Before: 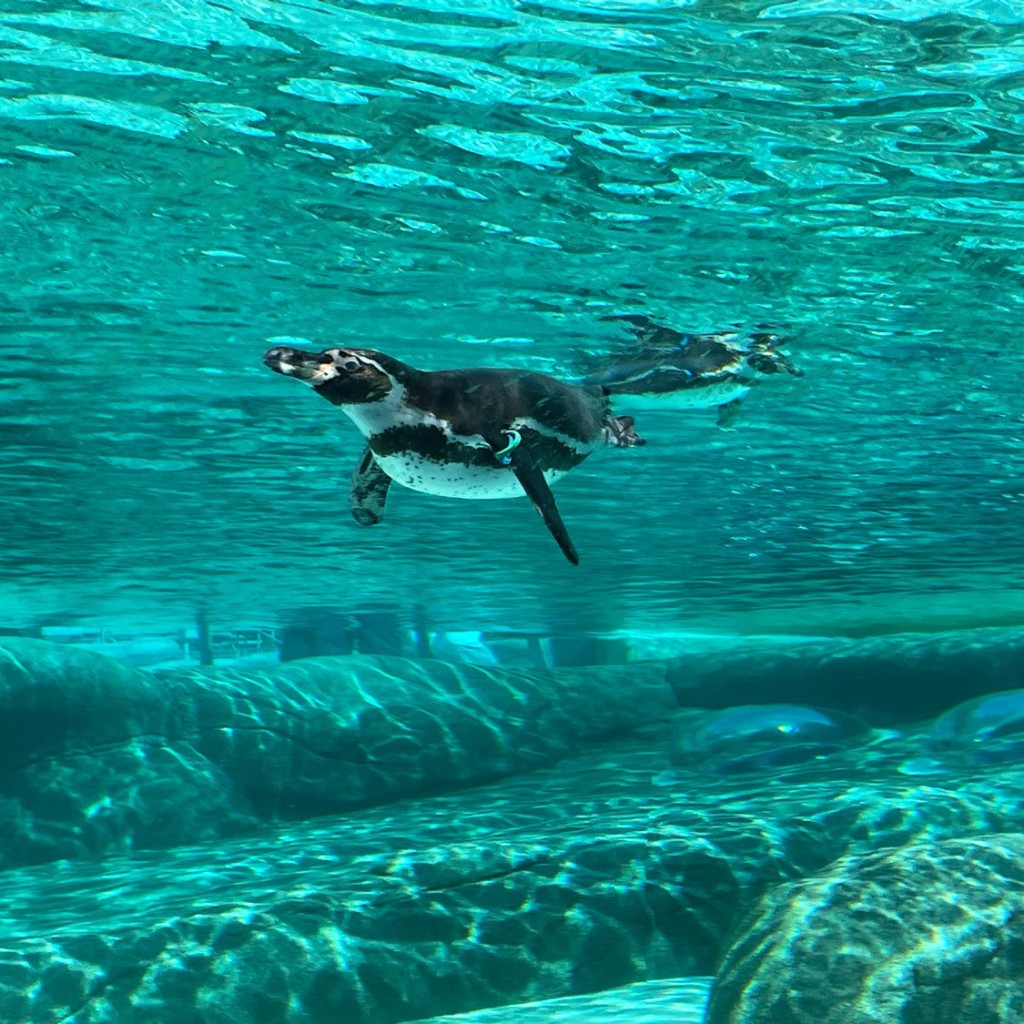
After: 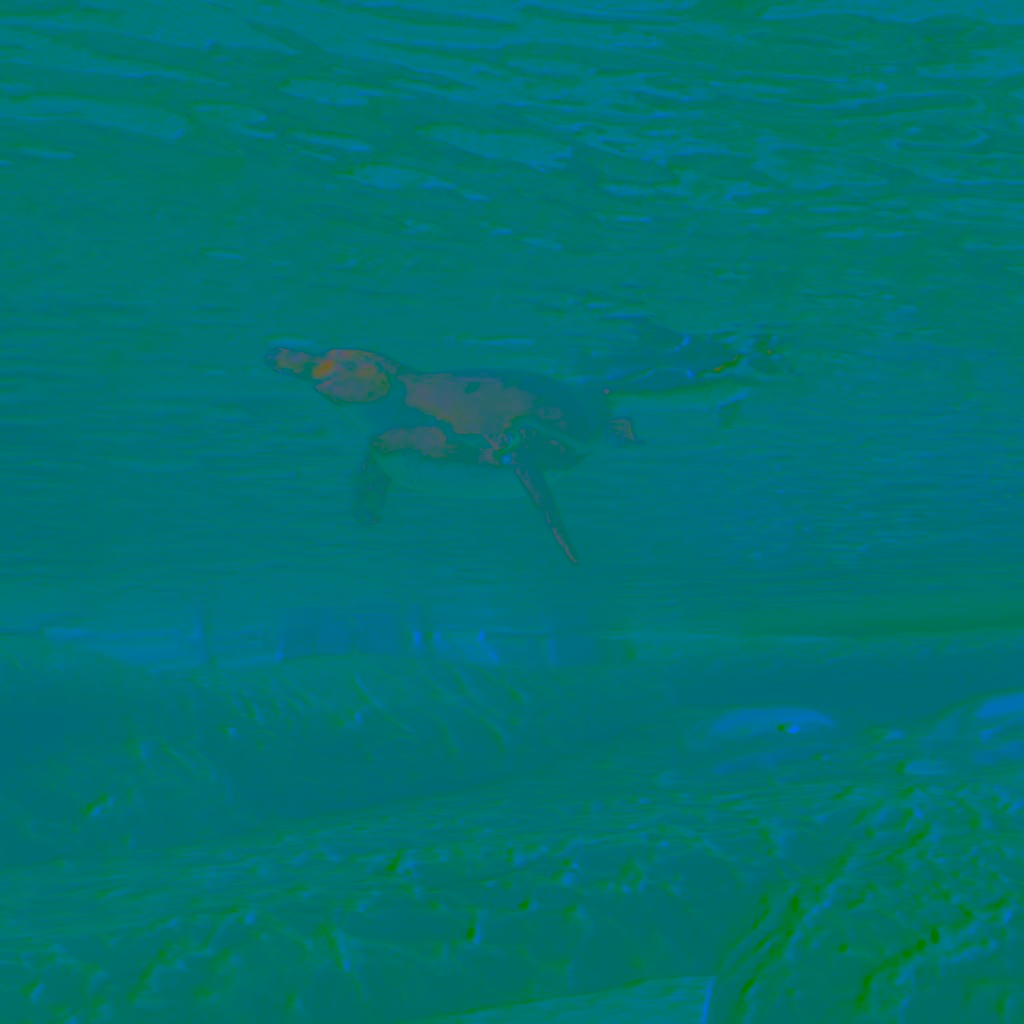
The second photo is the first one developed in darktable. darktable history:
contrast brightness saturation: contrast -0.982, brightness -0.163, saturation 0.749
velvia: strength 21.38%
